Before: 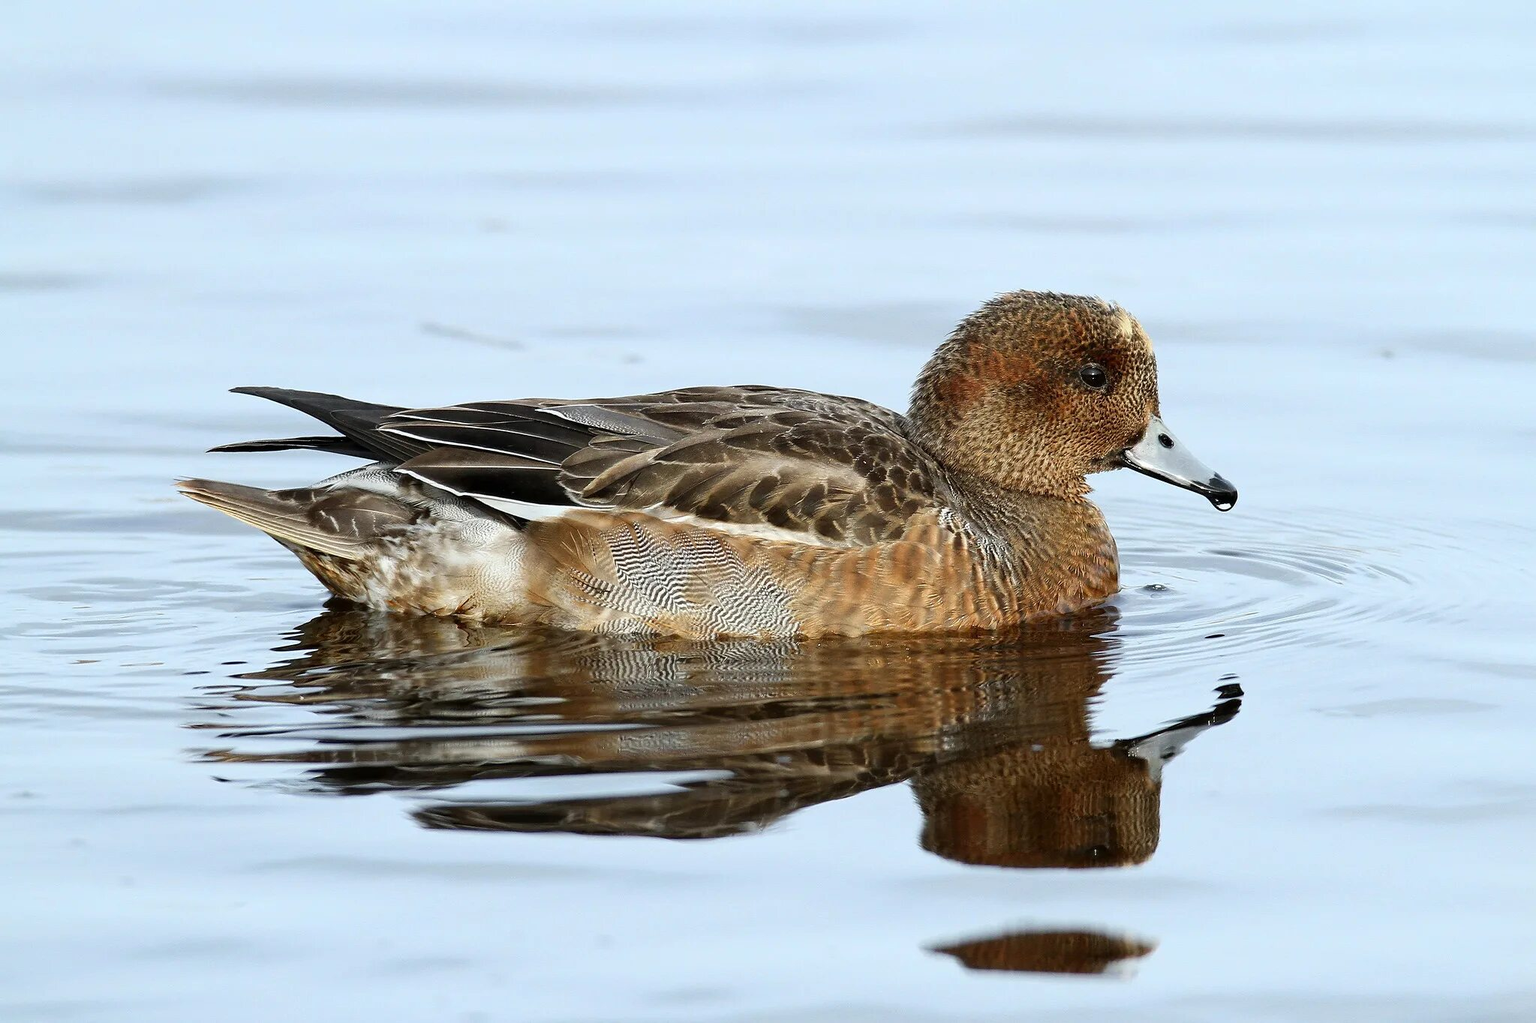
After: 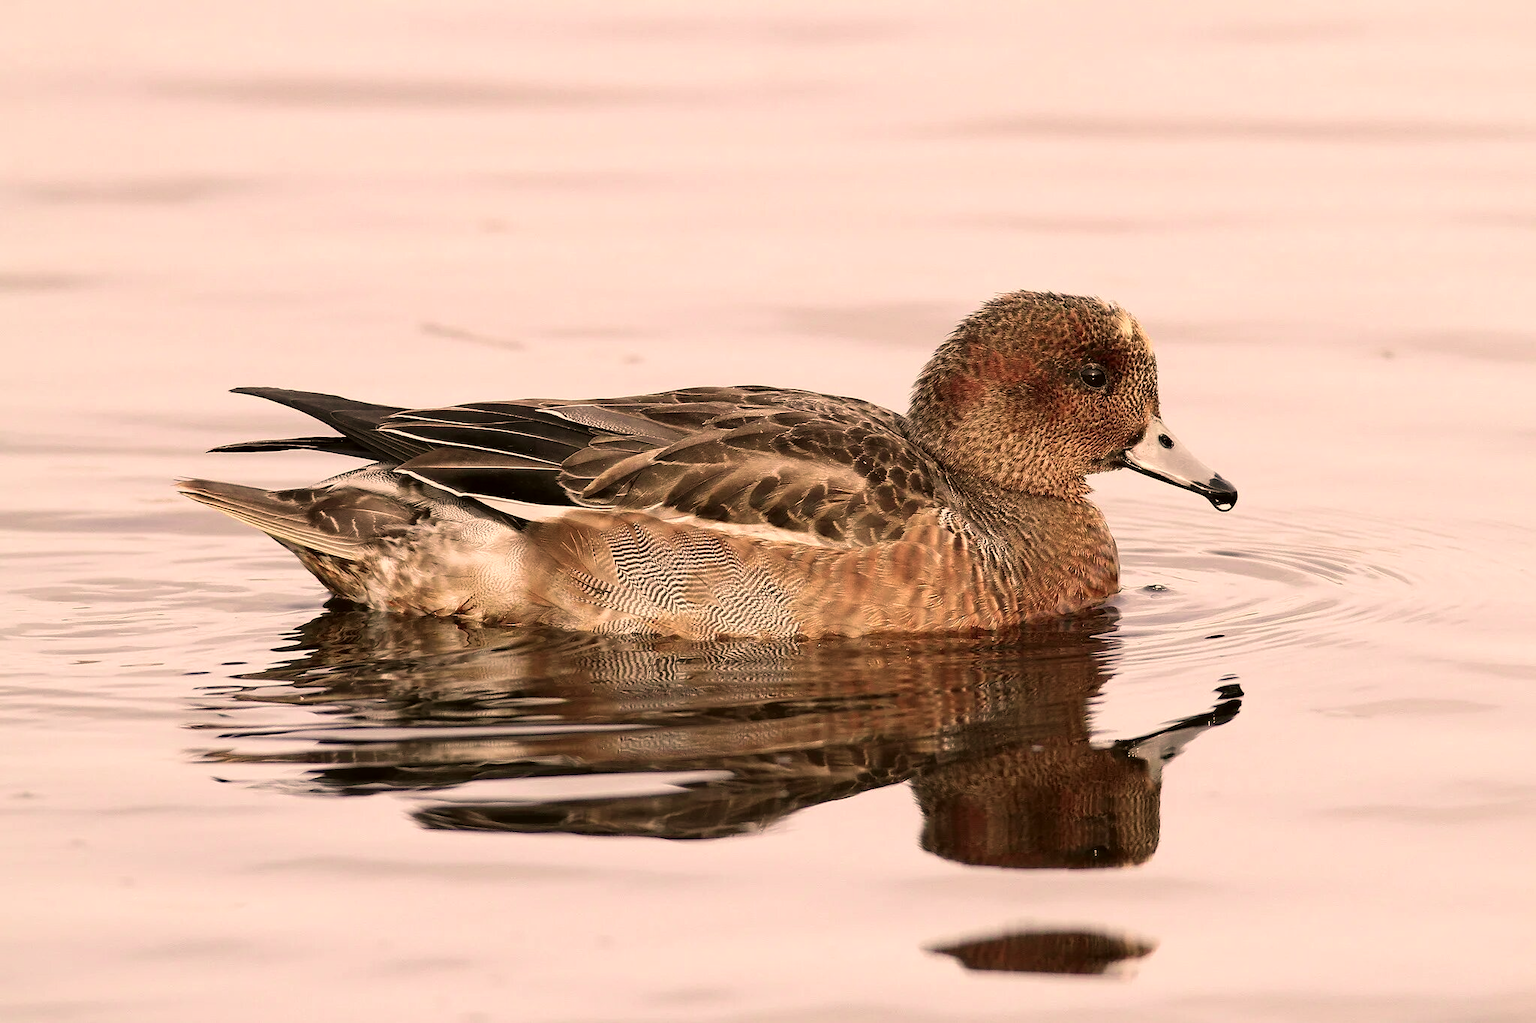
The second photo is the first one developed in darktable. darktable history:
color correction: highlights a* 17.94, highlights b* 35.39, shadows a* 1.48, shadows b* 6.42, saturation 1.01
velvia: on, module defaults
color contrast: blue-yellow contrast 0.62
